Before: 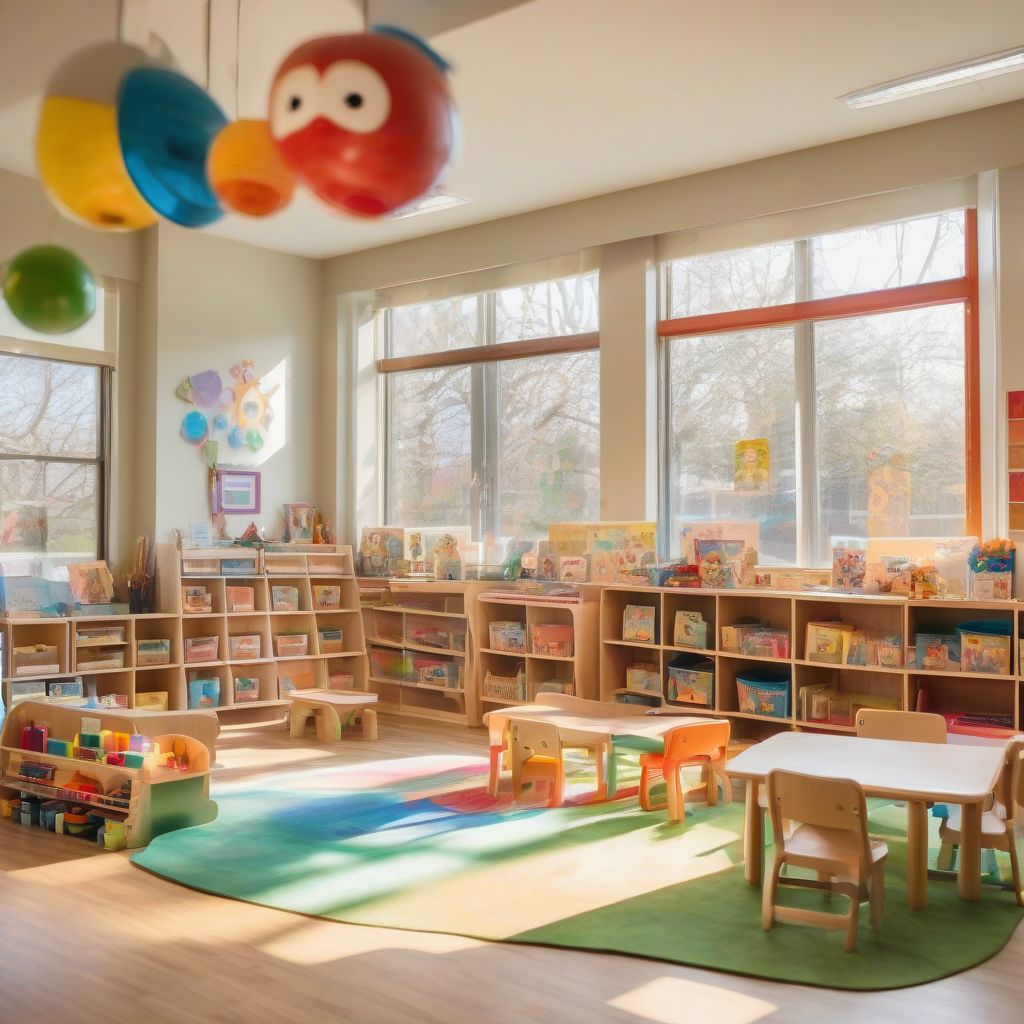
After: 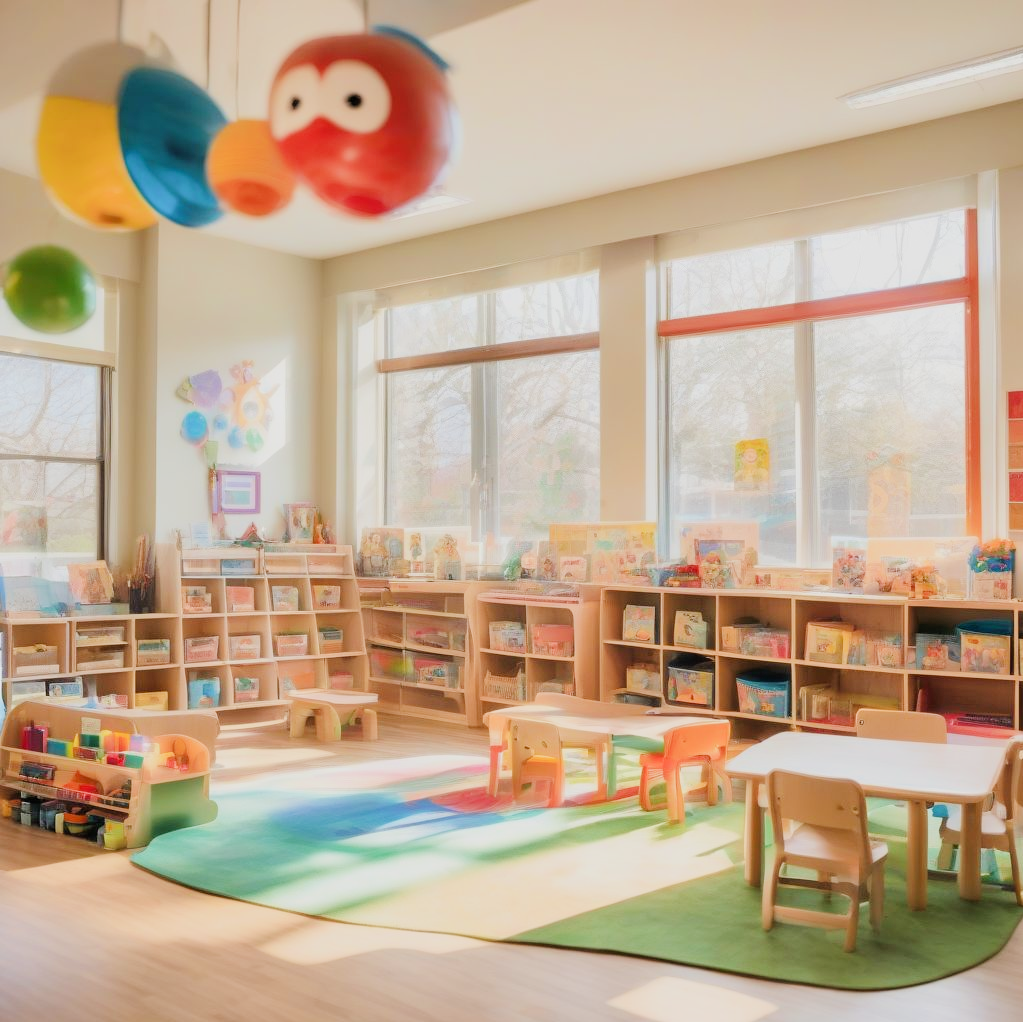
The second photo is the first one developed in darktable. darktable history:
exposure: black level correction 0, exposure 0.877 EV, compensate exposure bias true, compensate highlight preservation false
crop: top 0.05%, bottom 0.098%
filmic rgb: black relative exposure -7.15 EV, white relative exposure 5.36 EV, hardness 3.02
